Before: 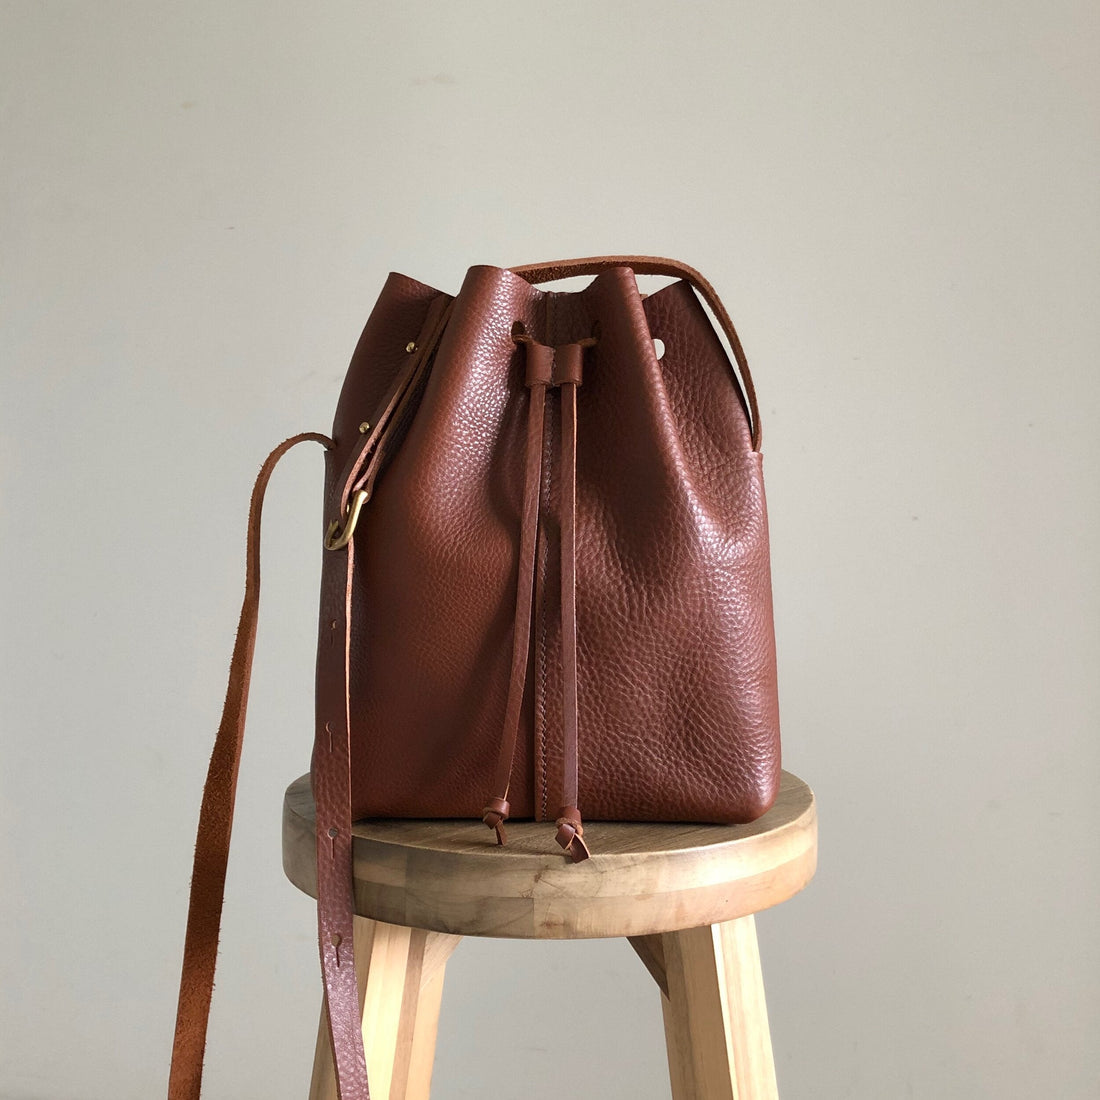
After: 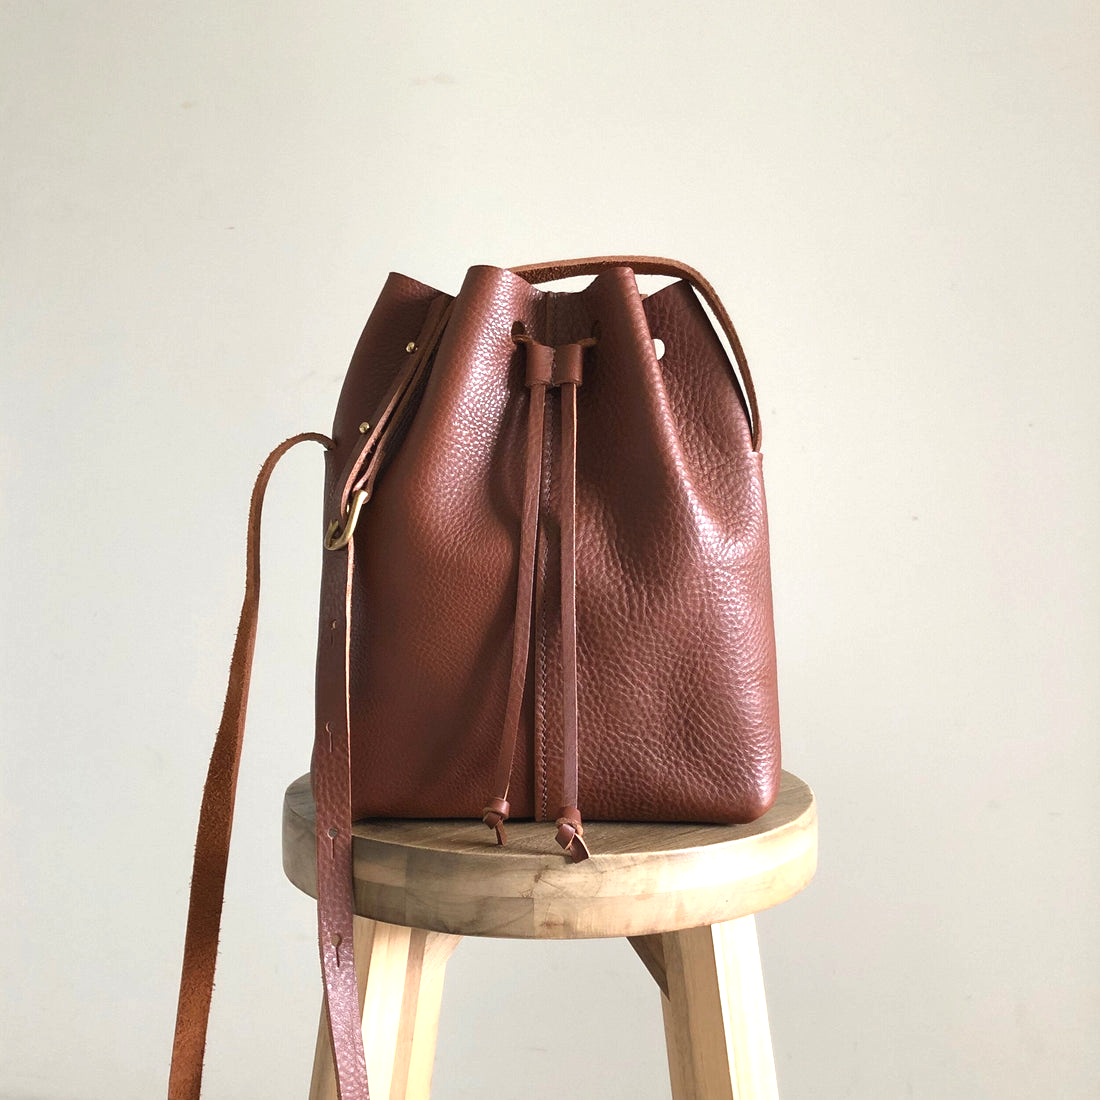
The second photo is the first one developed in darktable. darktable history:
exposure: black level correction -0.002, exposure 0.54 EV, compensate highlight preservation false
contrast brightness saturation: saturation -0.05
tone equalizer: on, module defaults
